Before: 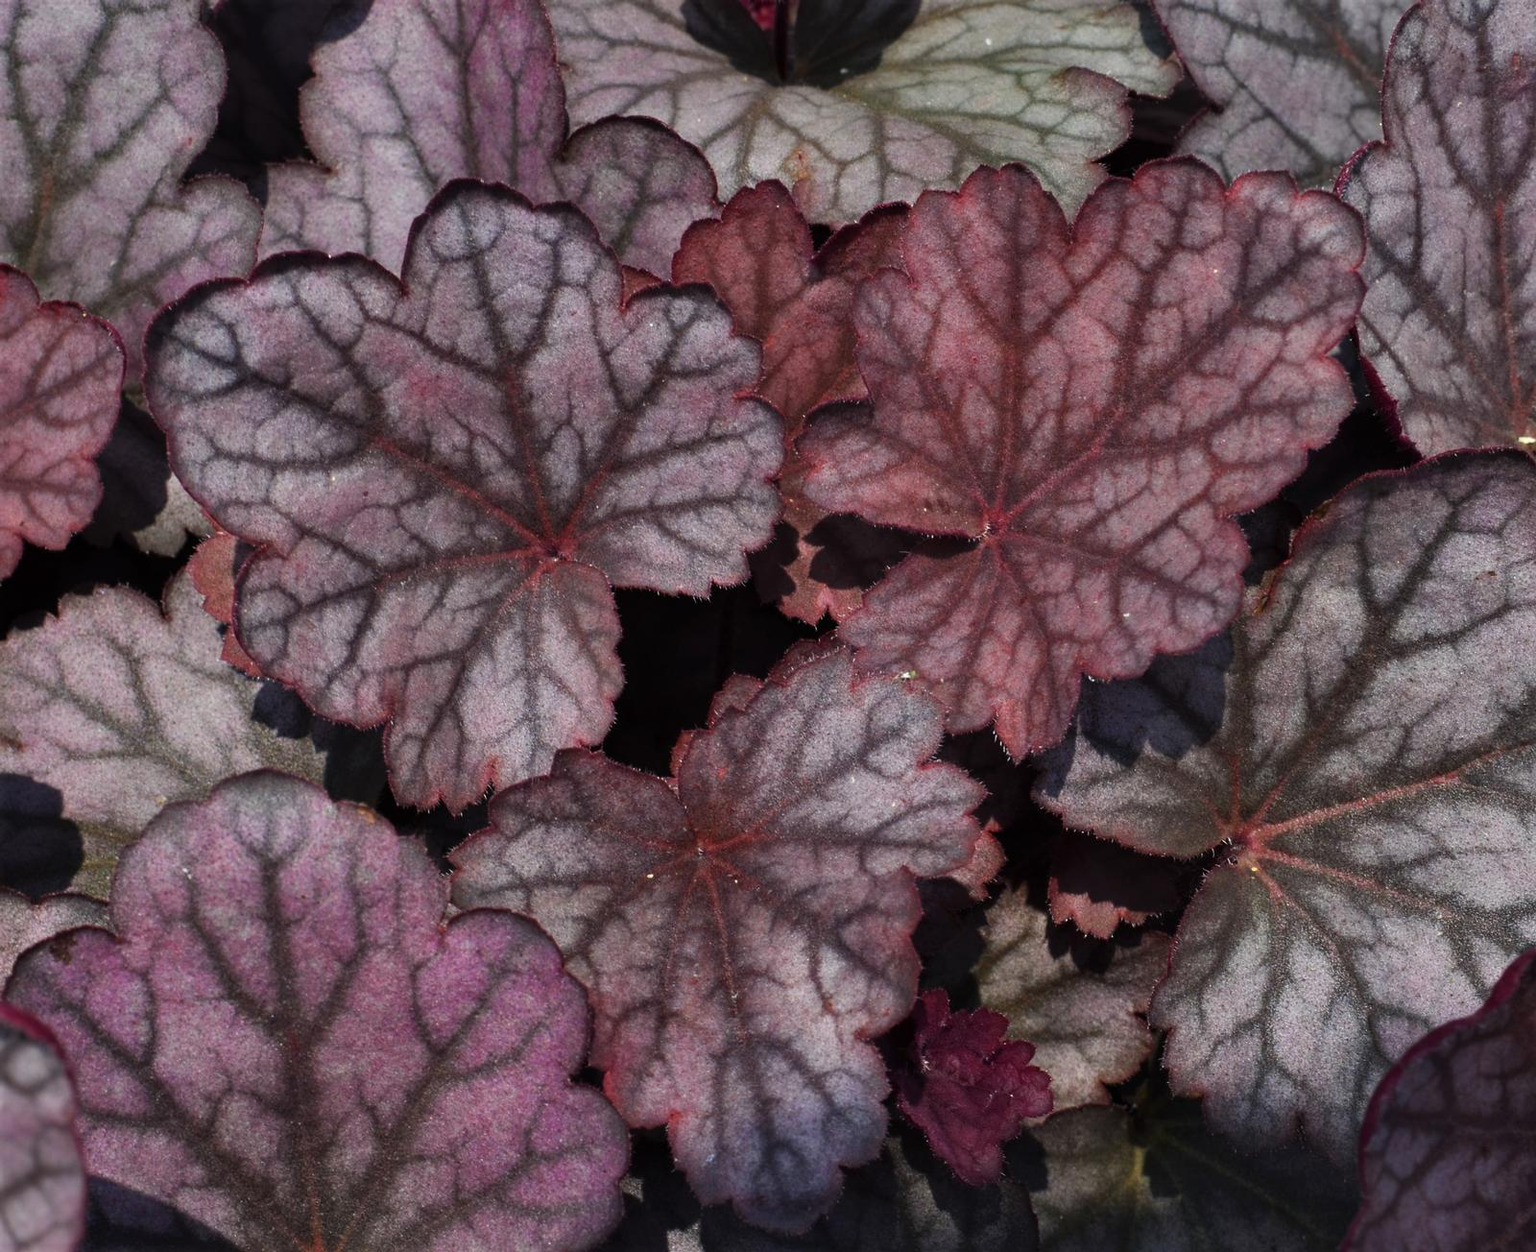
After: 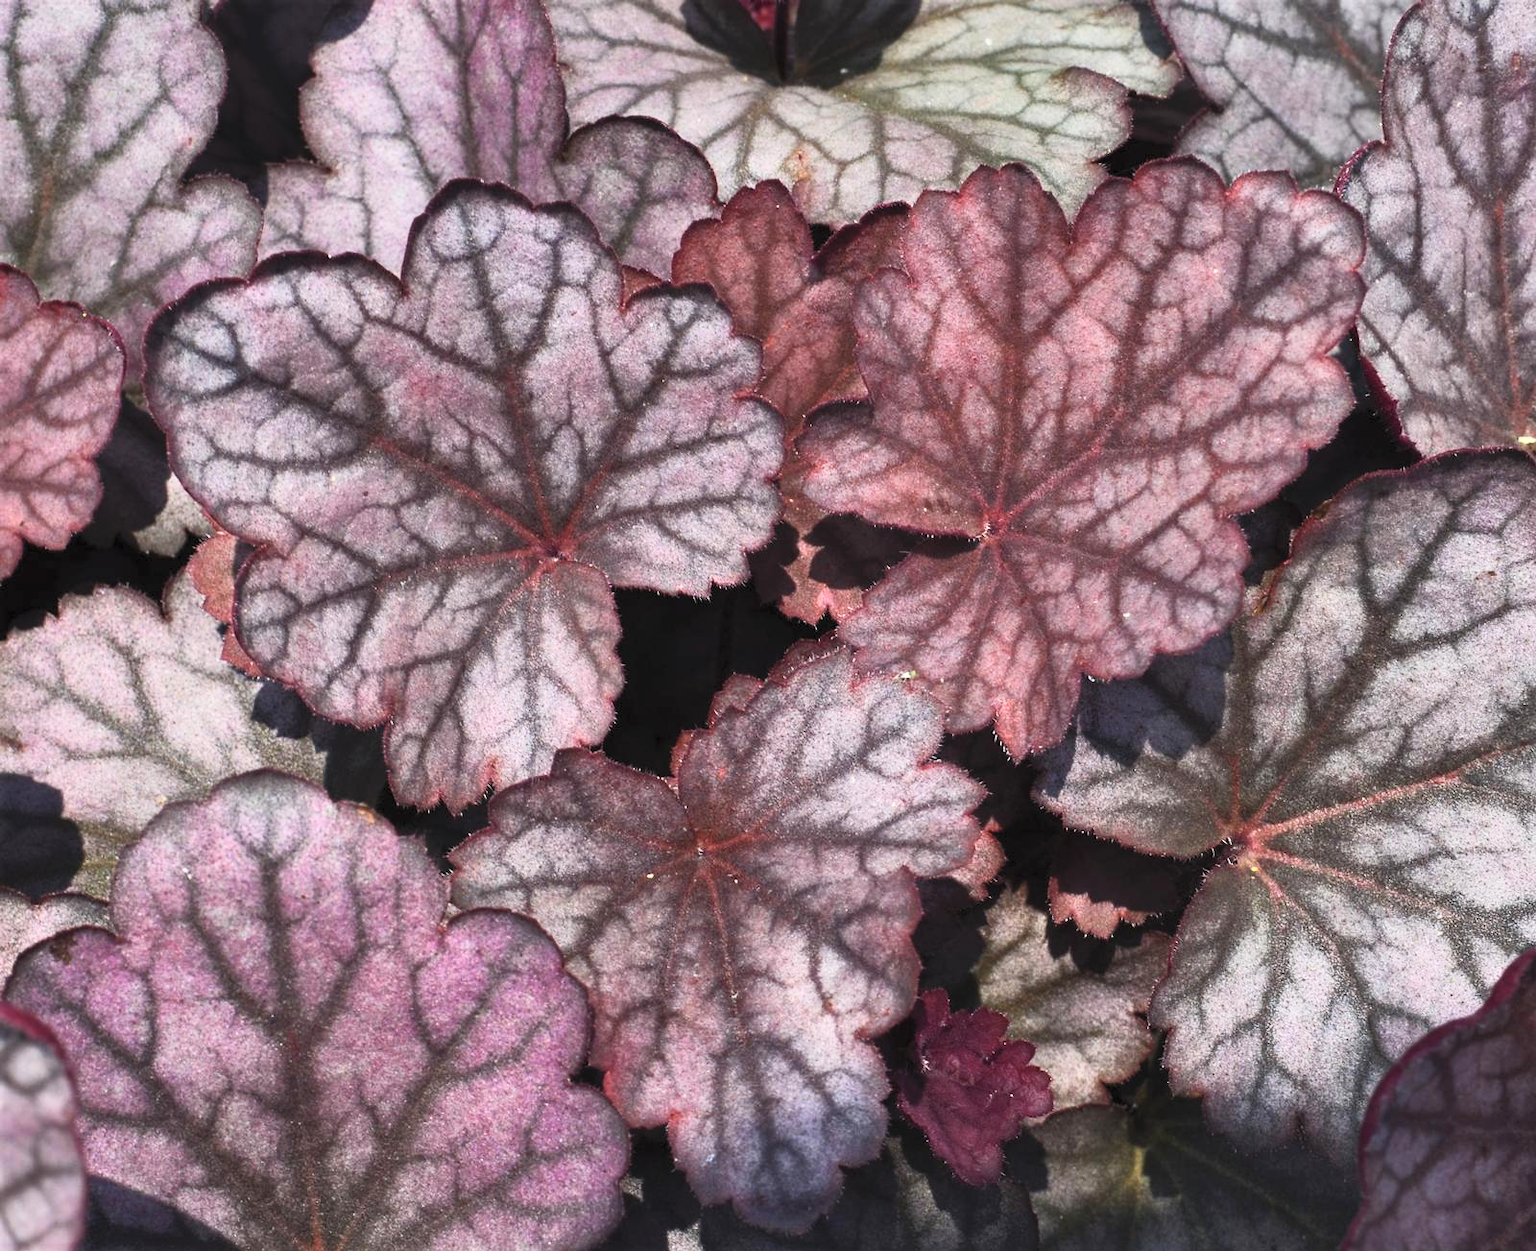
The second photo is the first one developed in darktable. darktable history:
contrast brightness saturation: contrast 0.39, brightness 0.53
color balance: output saturation 110%
